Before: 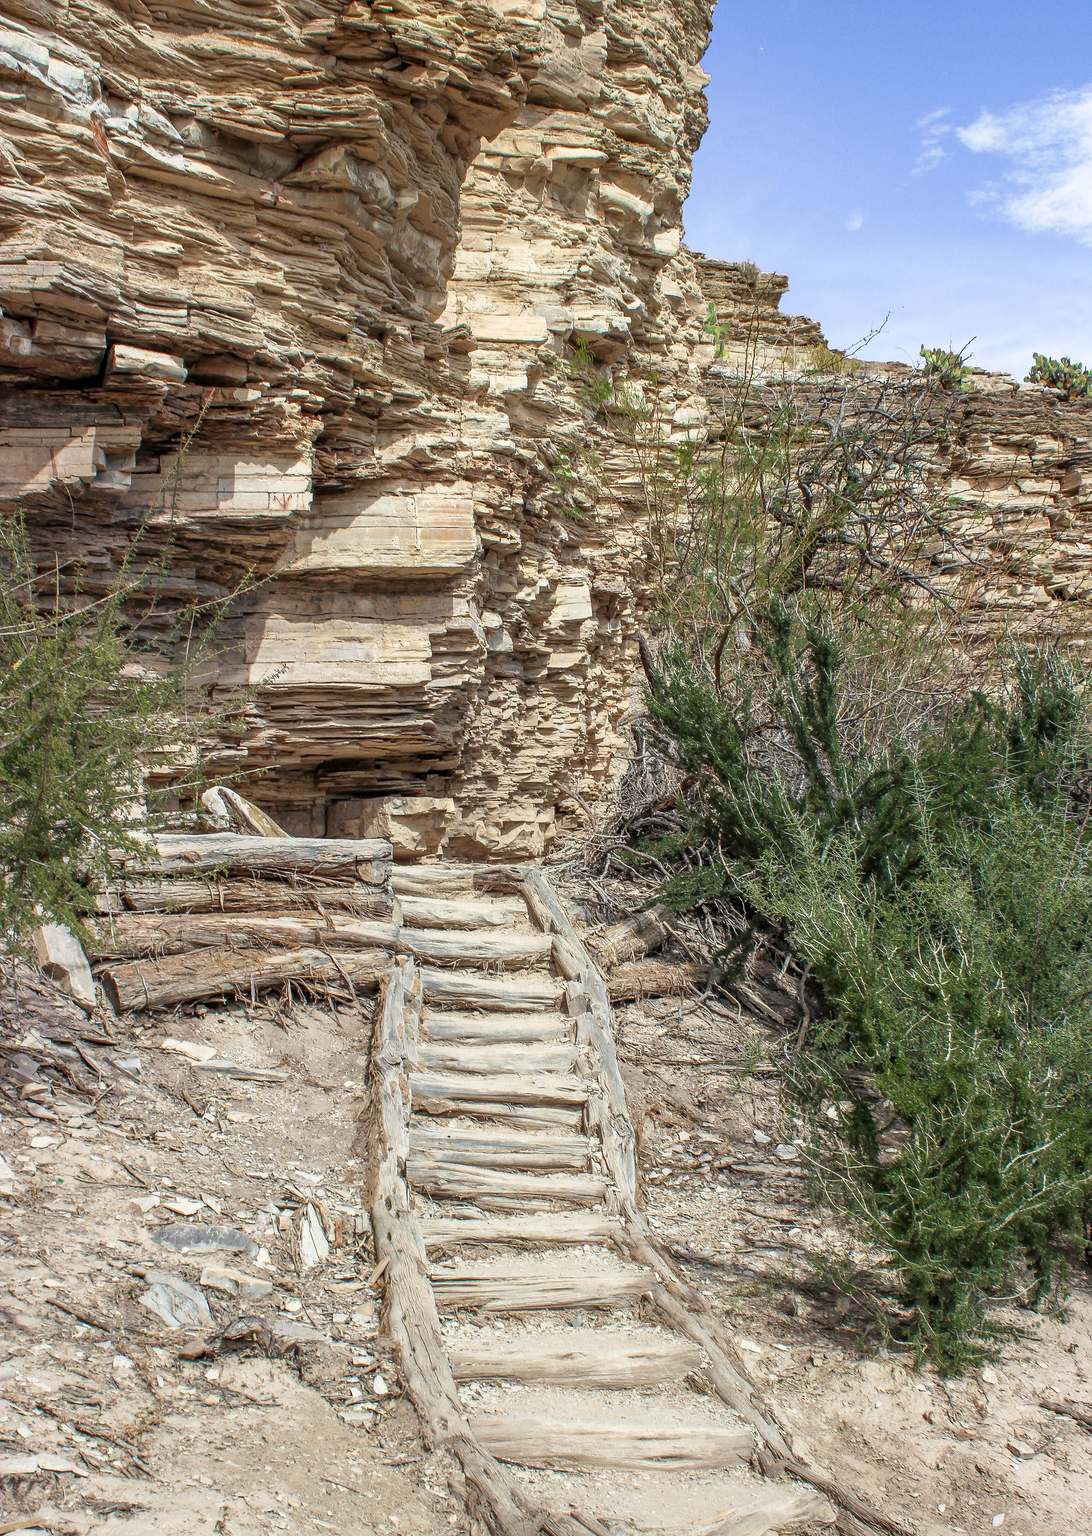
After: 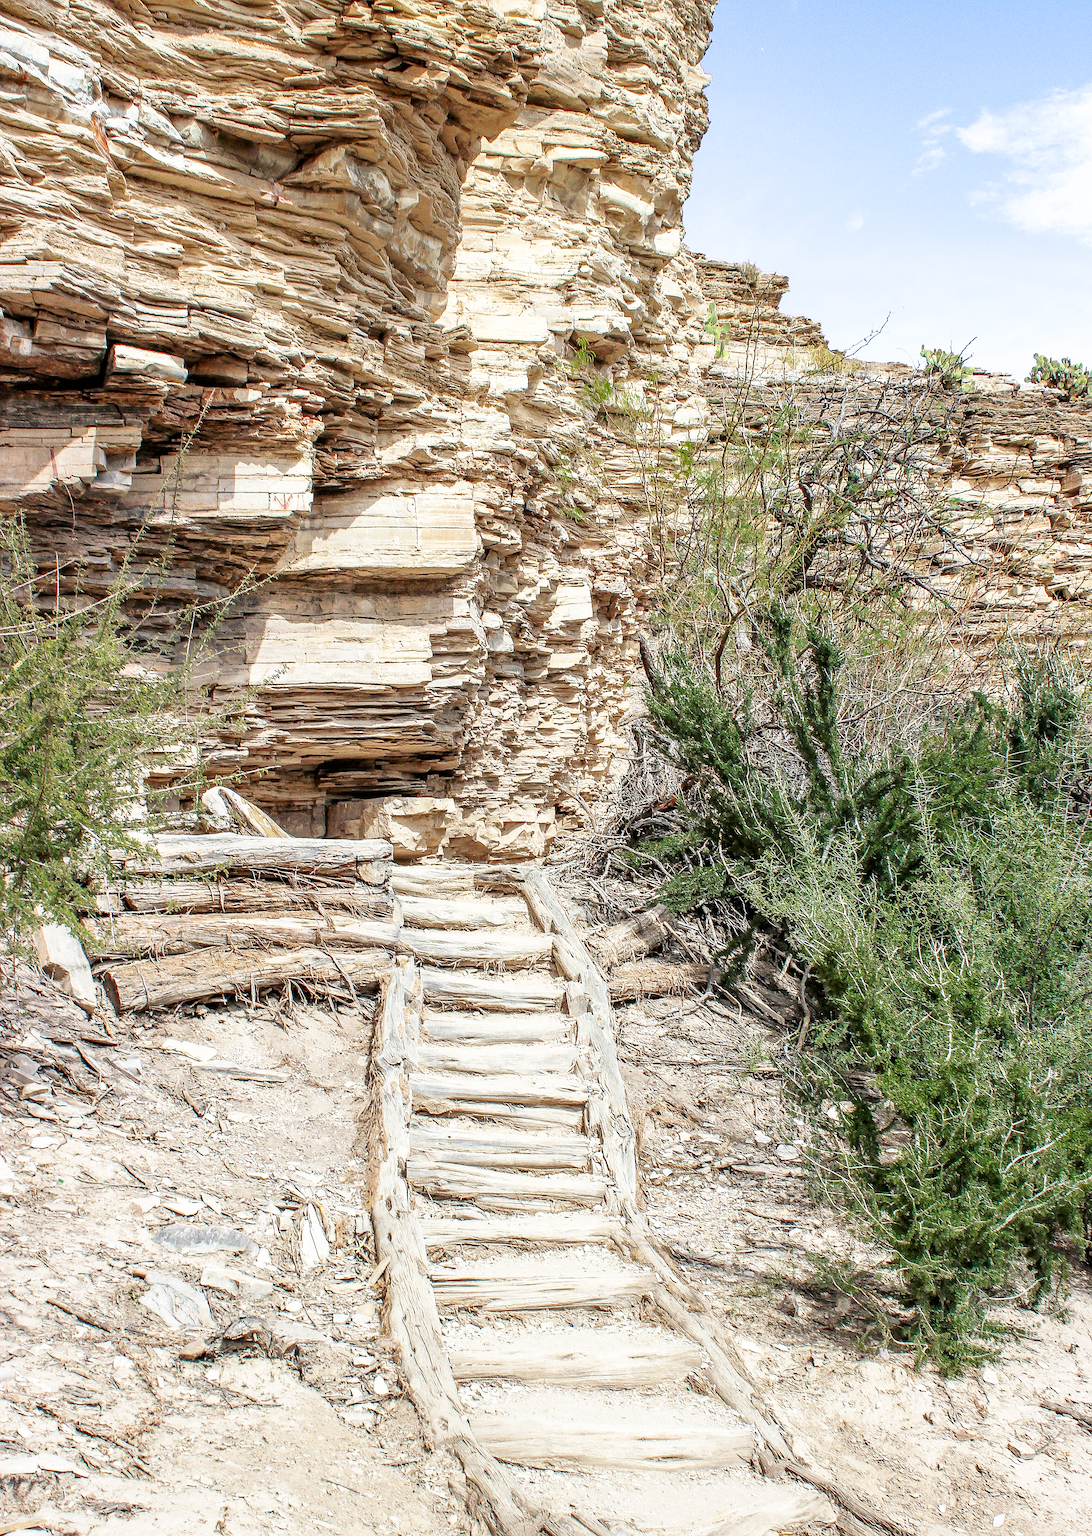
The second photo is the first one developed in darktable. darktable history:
sharpen: on, module defaults
base curve: curves: ch0 [(0, 0) (0.005, 0.002) (0.15, 0.3) (0.4, 0.7) (0.75, 0.95) (1, 1)], preserve colors none
